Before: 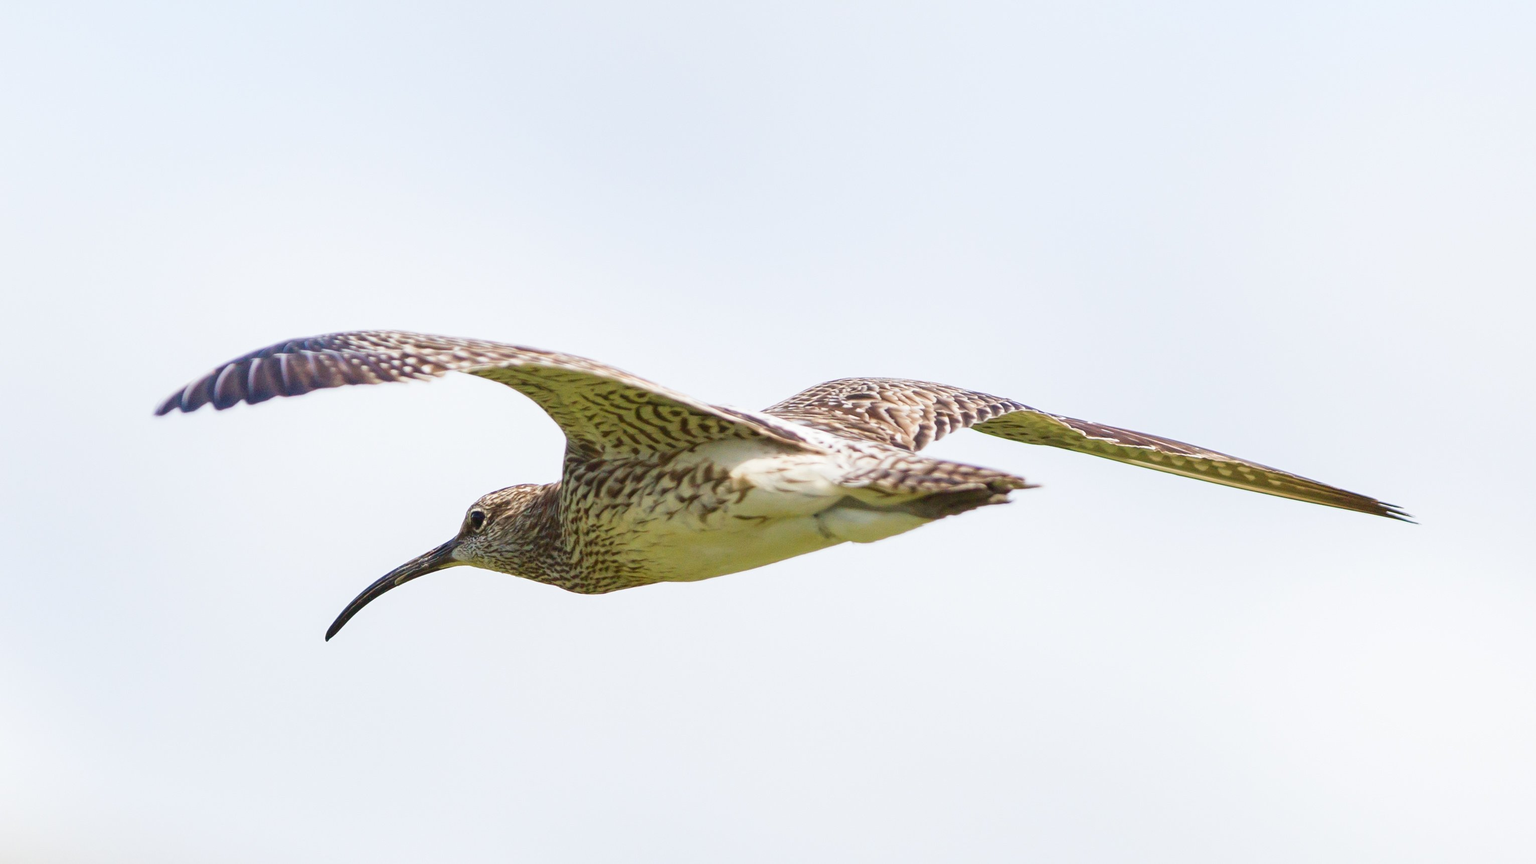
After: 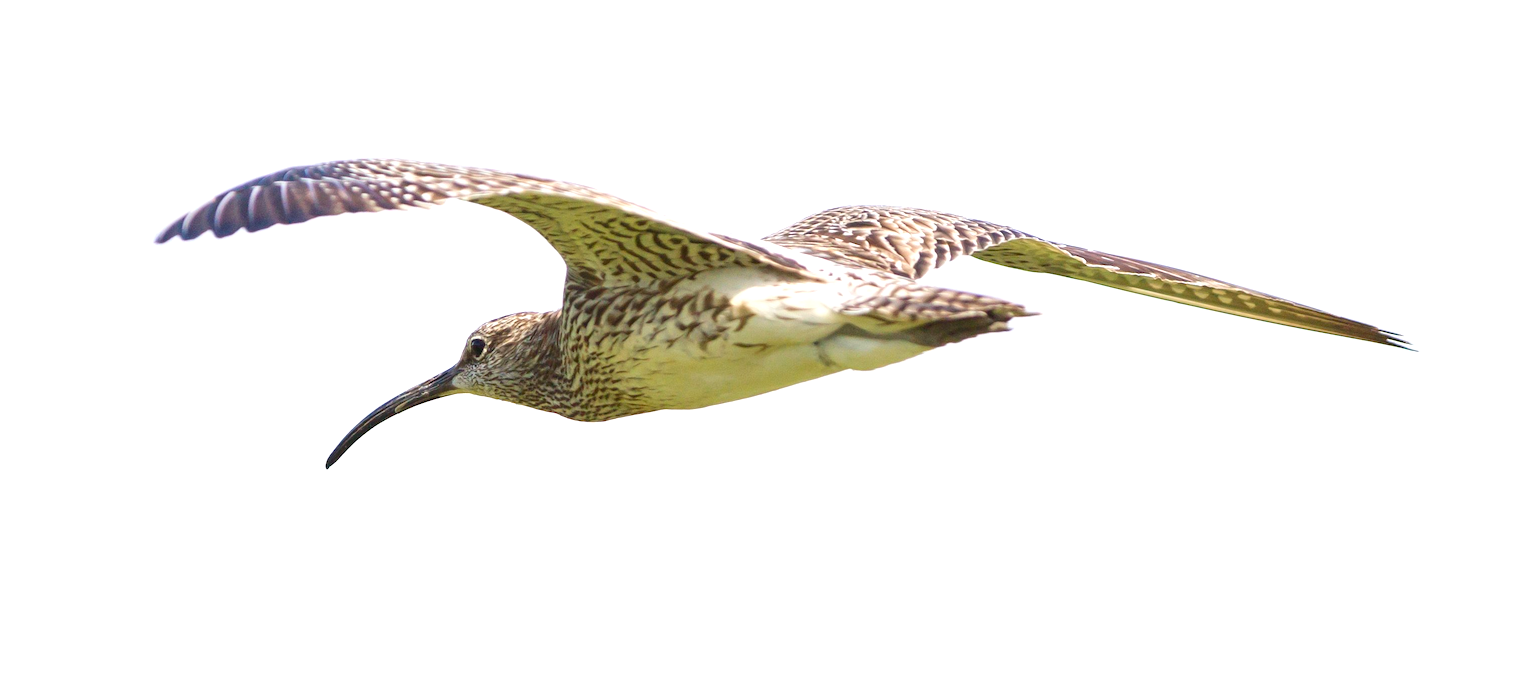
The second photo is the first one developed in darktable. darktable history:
crop and rotate: top 19.998%
exposure: black level correction 0.001, exposure 0.5 EV, compensate exposure bias true, compensate highlight preservation false
